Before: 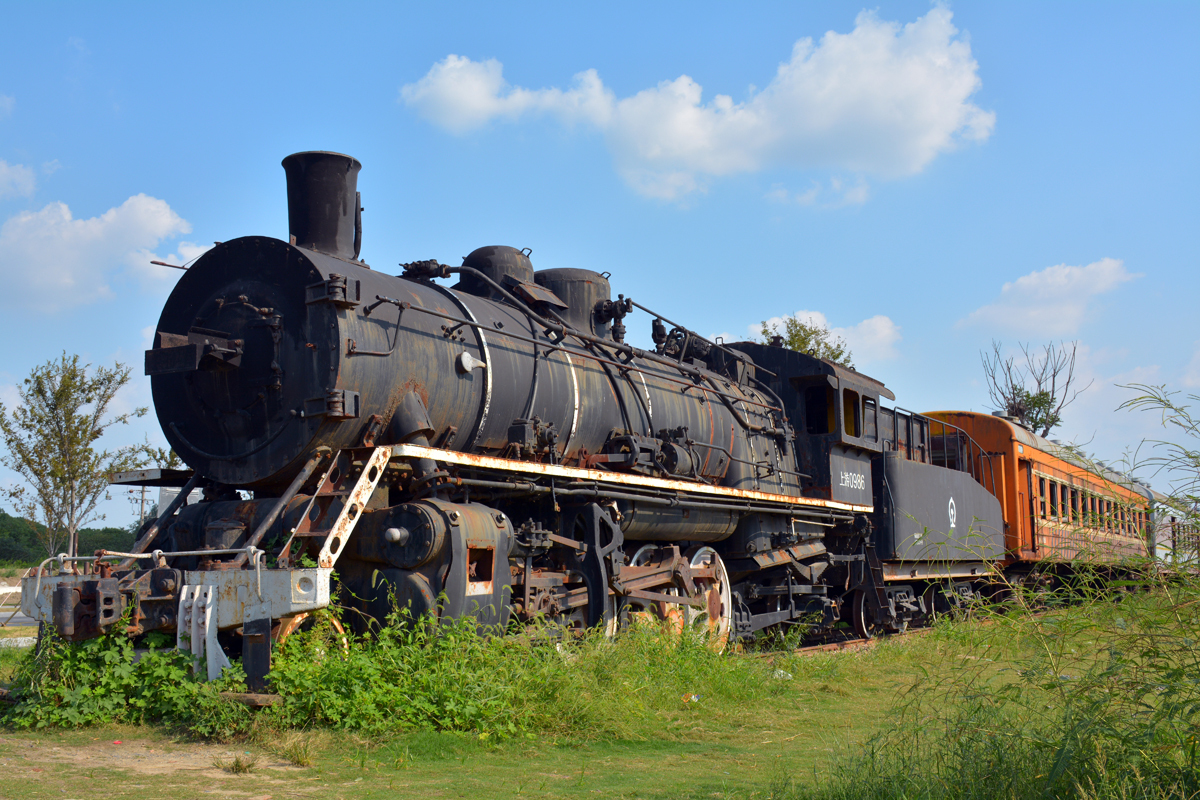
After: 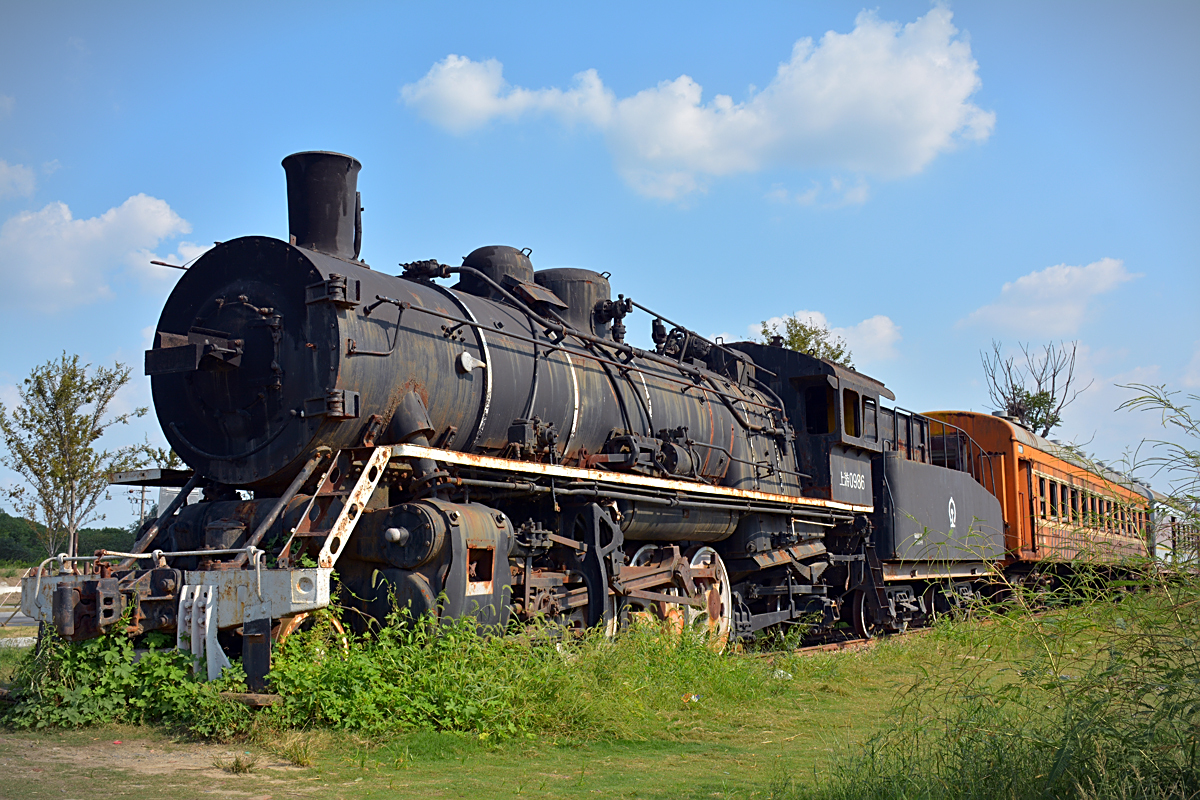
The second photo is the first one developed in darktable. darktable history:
sharpen: on, module defaults
vignetting: fall-off start 99.9%, width/height ratio 1.308
